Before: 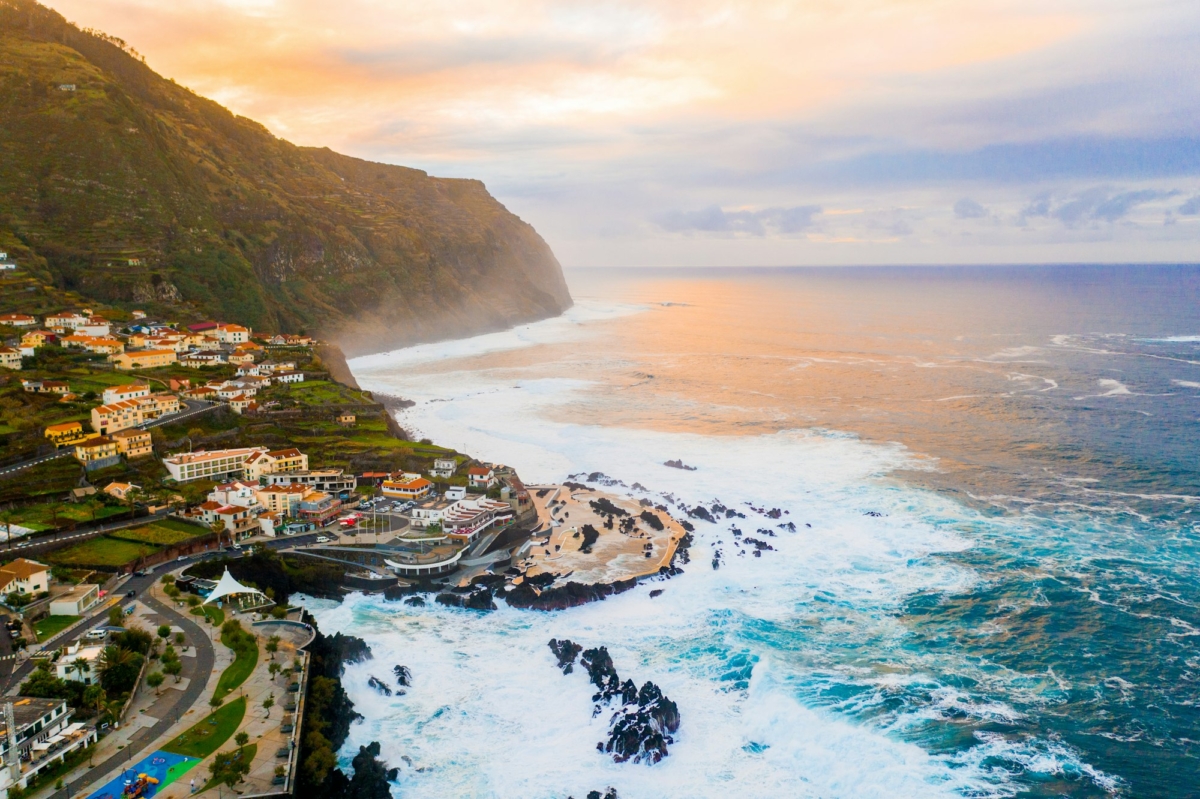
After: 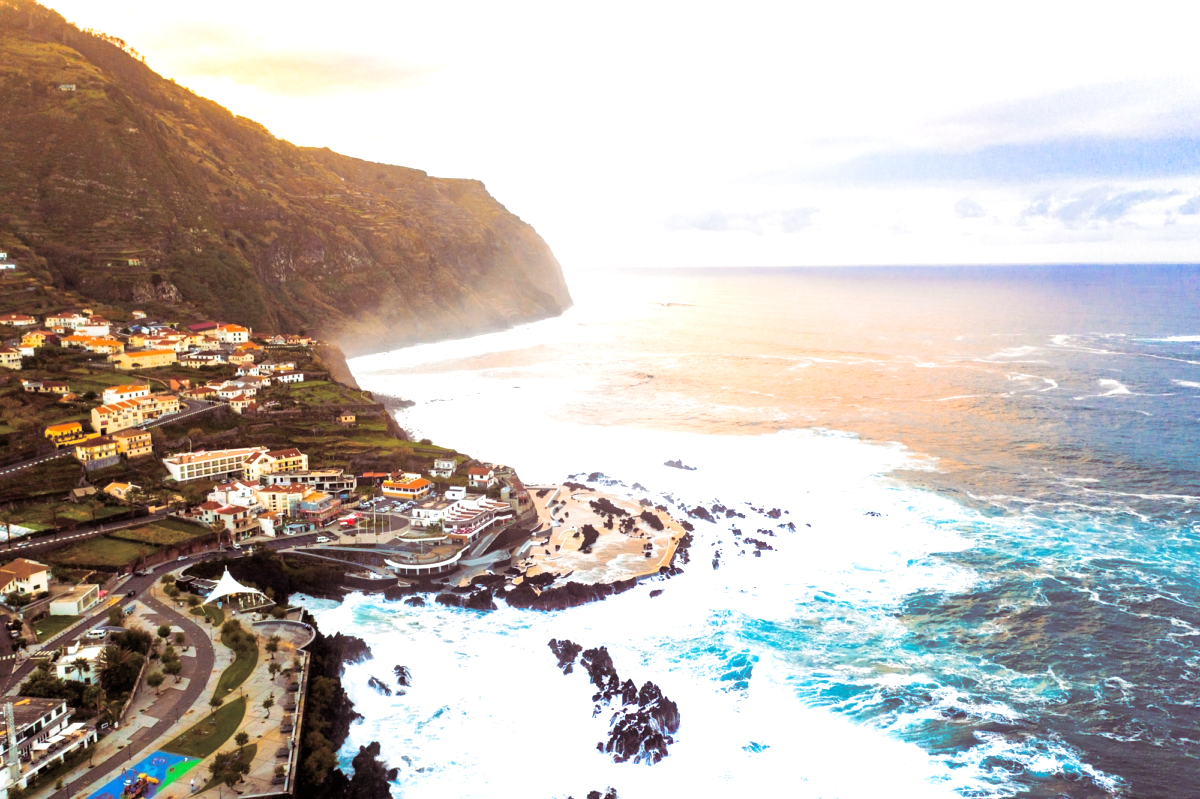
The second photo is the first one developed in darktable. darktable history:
exposure: exposure 0.766 EV, compensate highlight preservation false
split-toning: shadows › saturation 0.41, highlights › saturation 0, compress 33.55%
